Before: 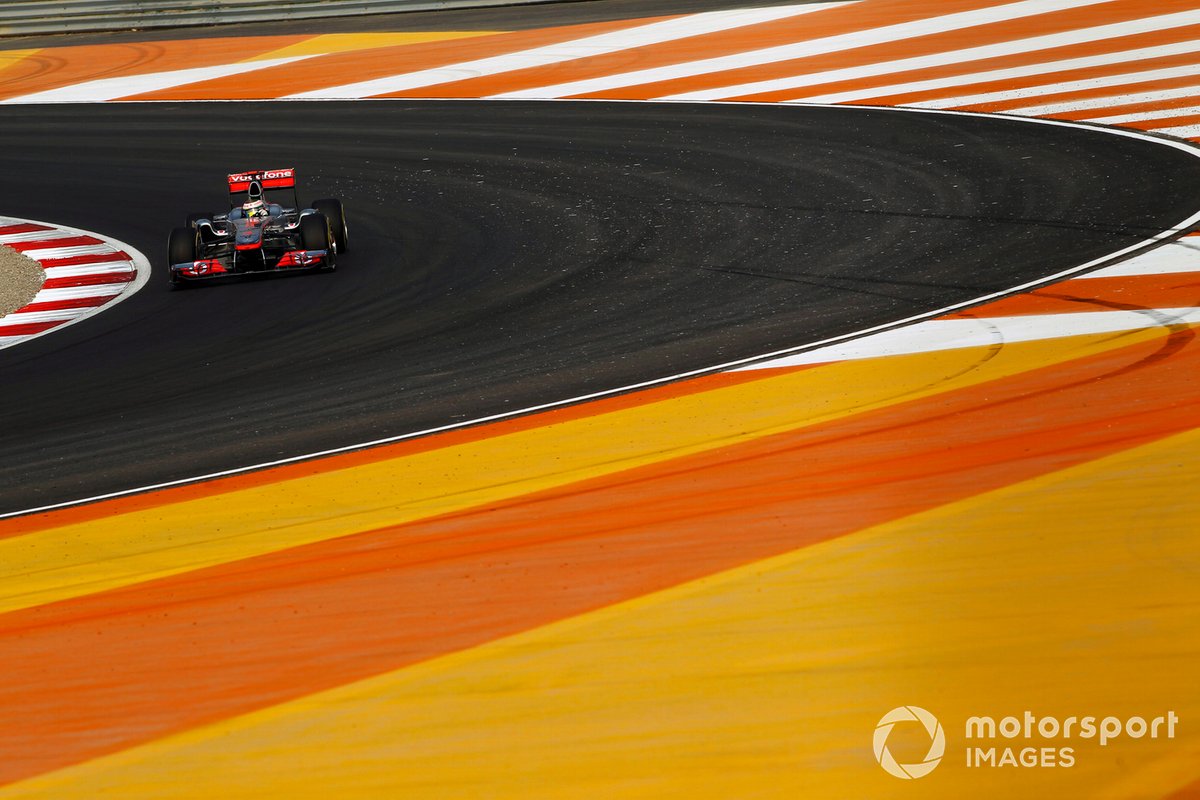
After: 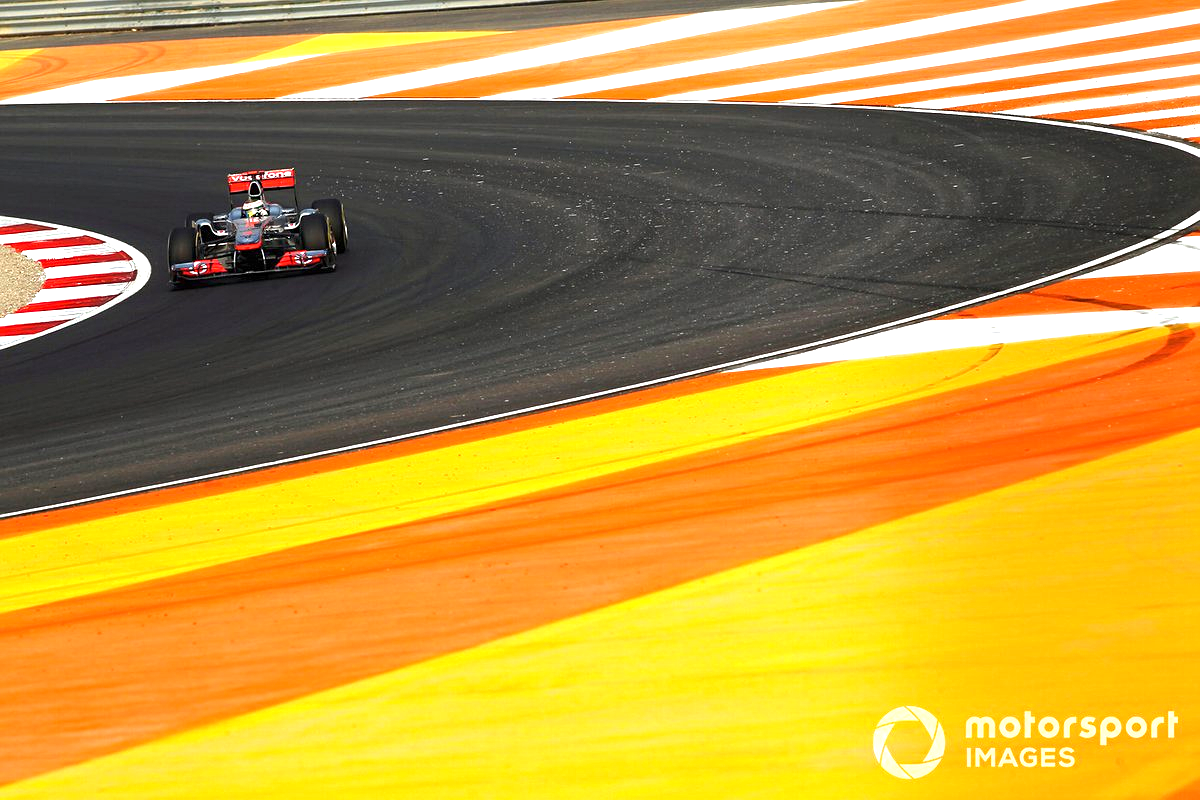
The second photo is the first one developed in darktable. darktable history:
sharpen: amount 0.2
exposure: black level correction 0, exposure 1.3 EV, compensate exposure bias true, compensate highlight preservation false
